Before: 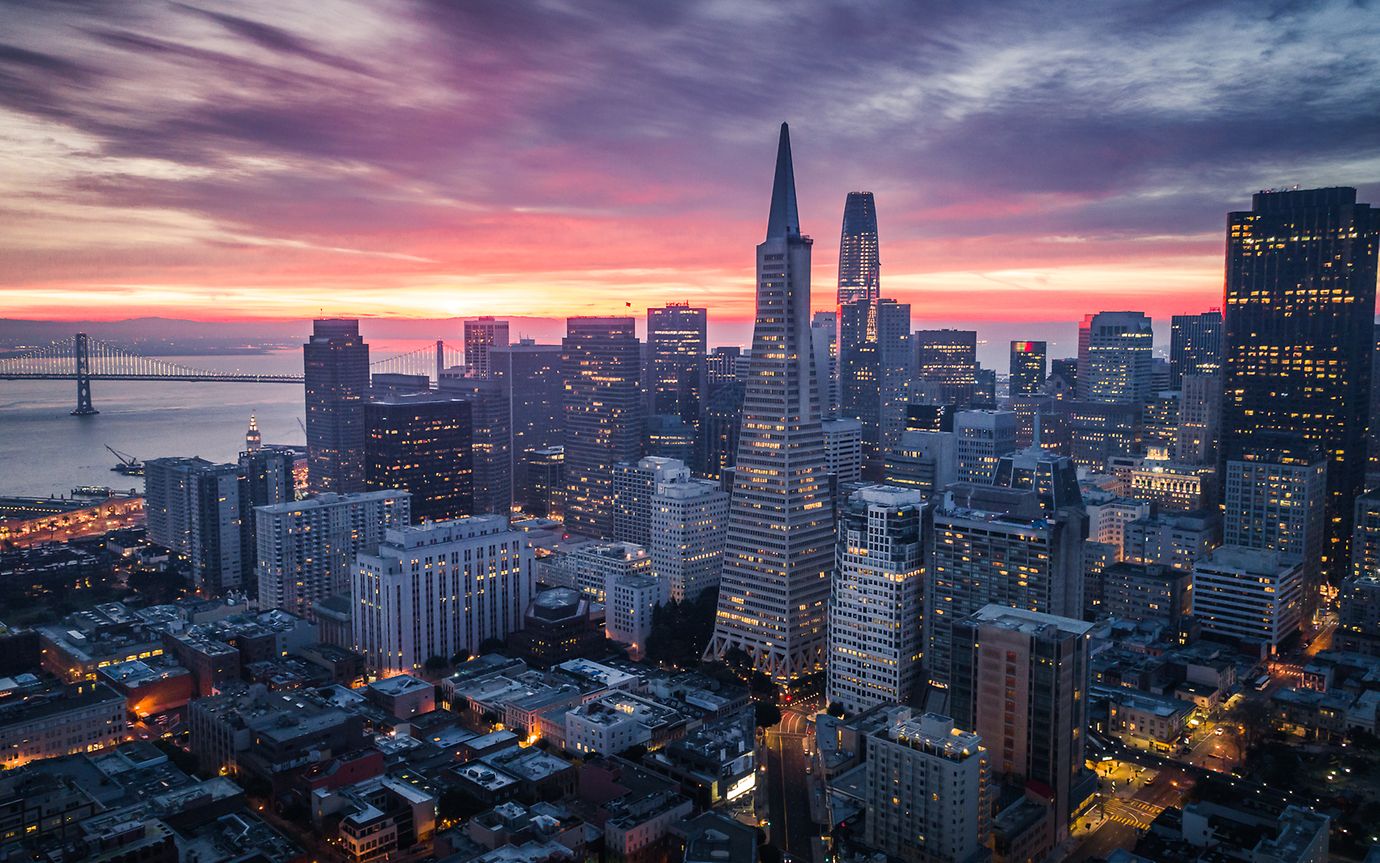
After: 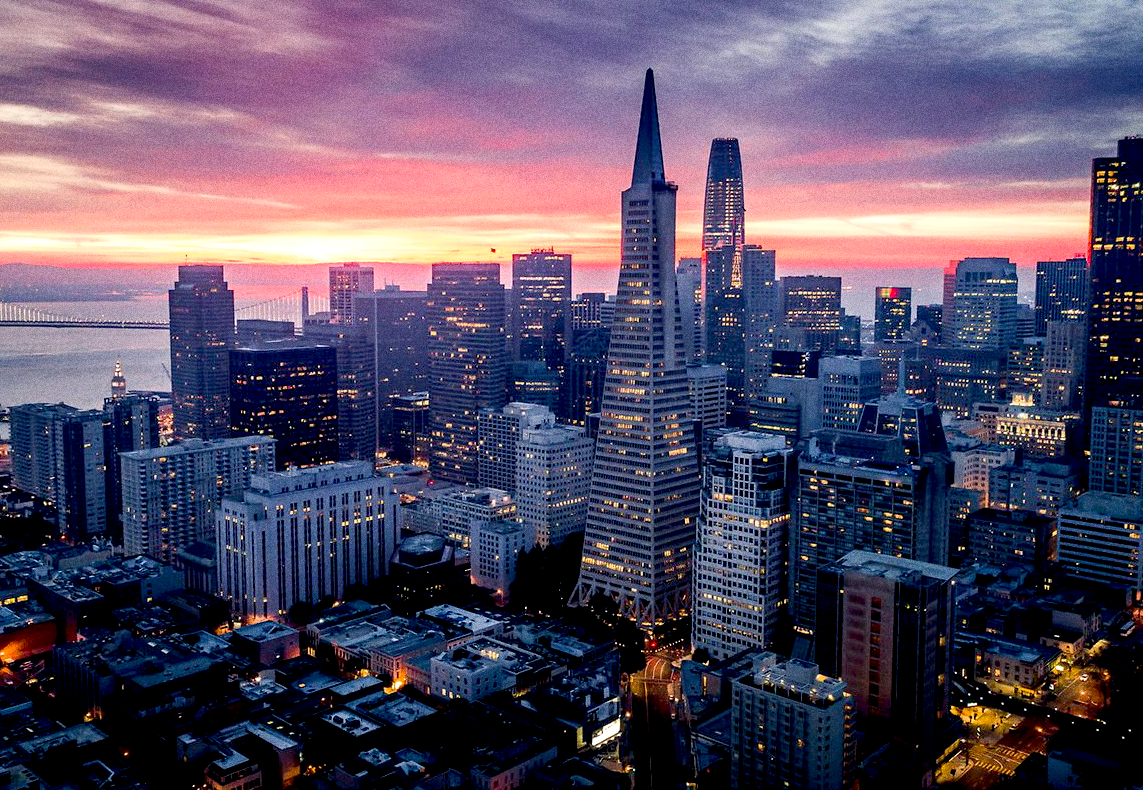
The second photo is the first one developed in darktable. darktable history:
crop: left 9.807%, top 6.259%, right 7.334%, bottom 2.177%
exposure: black level correction 0.025, exposure 0.182 EV, compensate highlight preservation false
grain: coarseness 0.09 ISO, strength 40%
bloom: size 15%, threshold 97%, strength 7%
